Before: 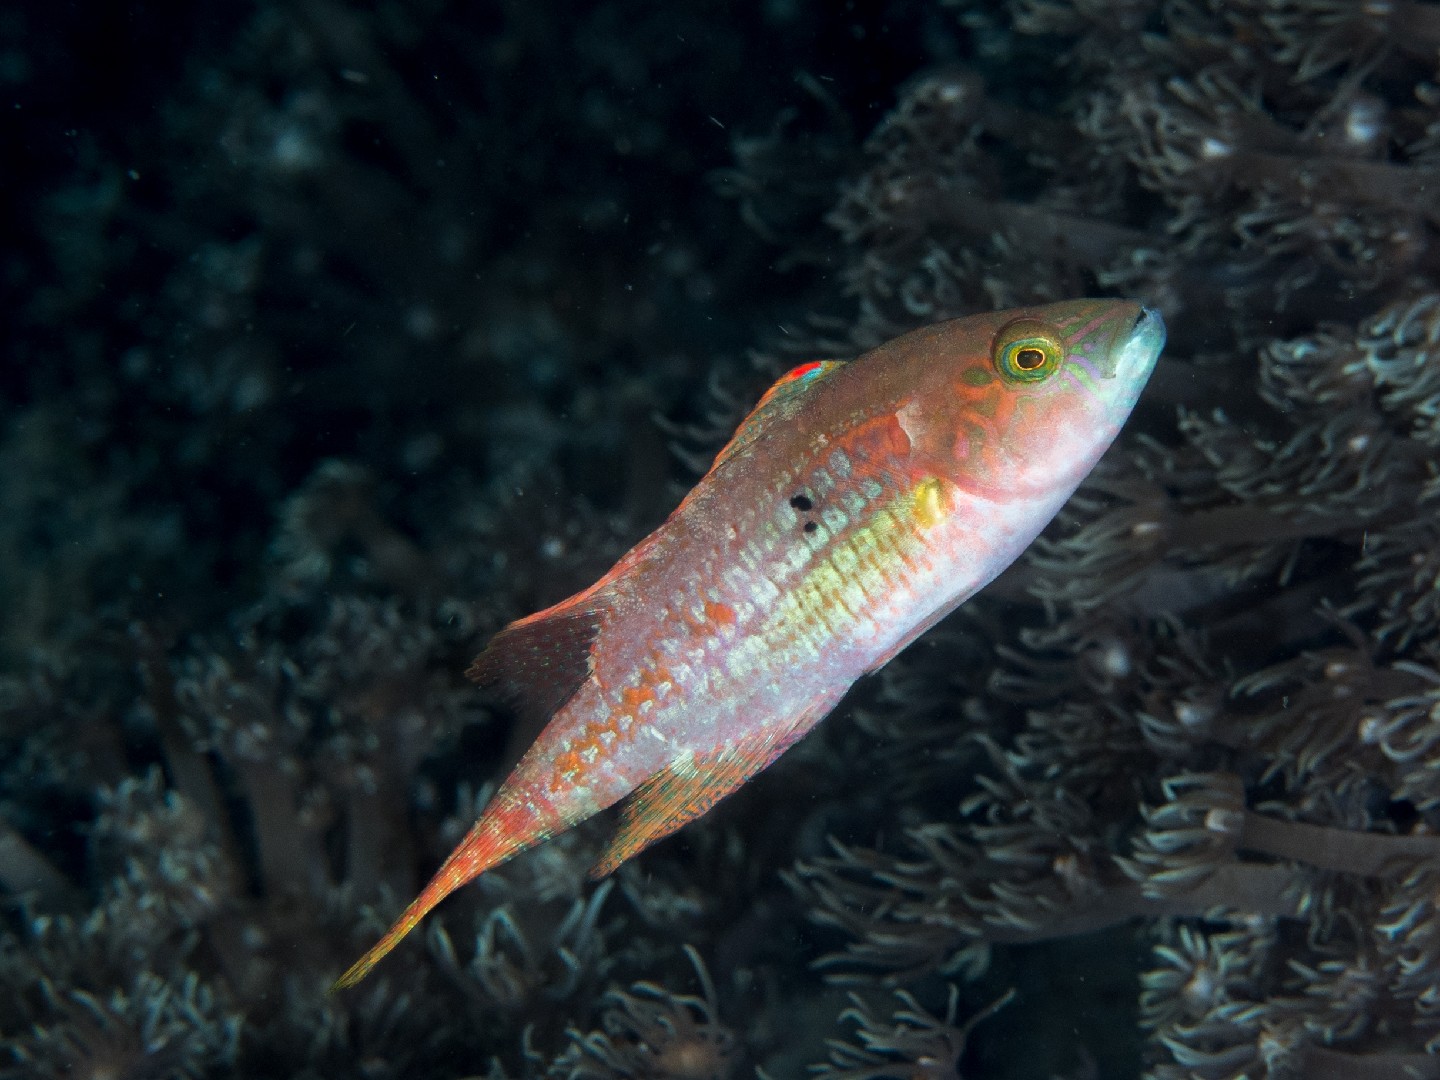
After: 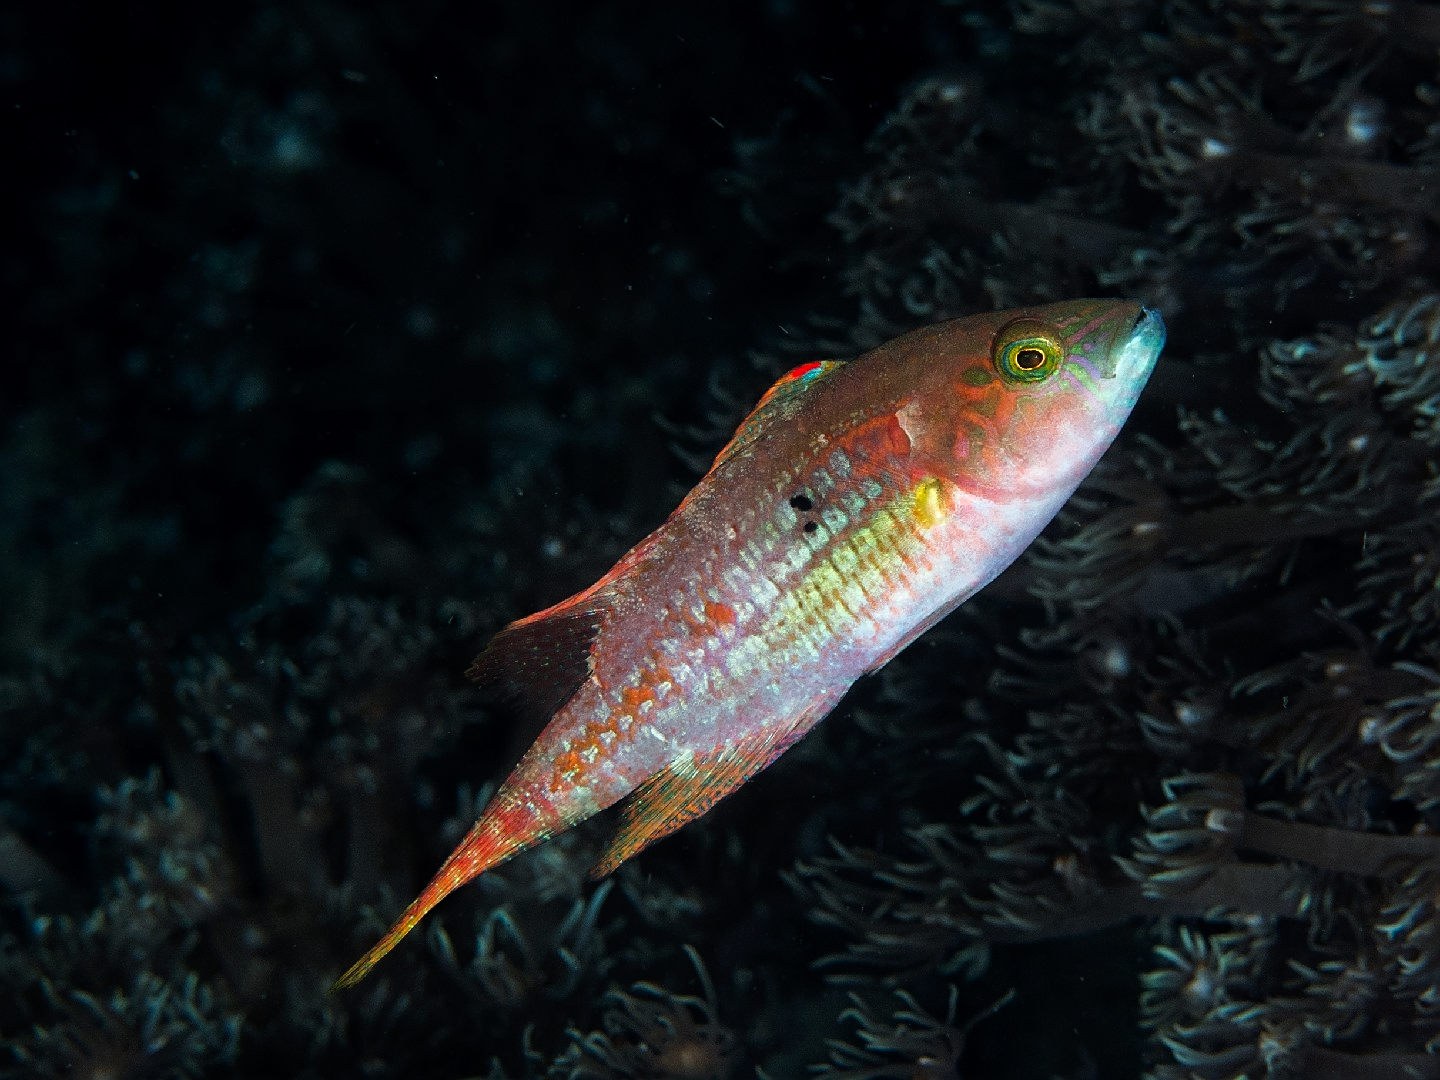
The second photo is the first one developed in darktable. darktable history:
sharpen: on, module defaults
tone curve: curves: ch0 [(0, 0) (0.153, 0.06) (1, 1)], preserve colors none
